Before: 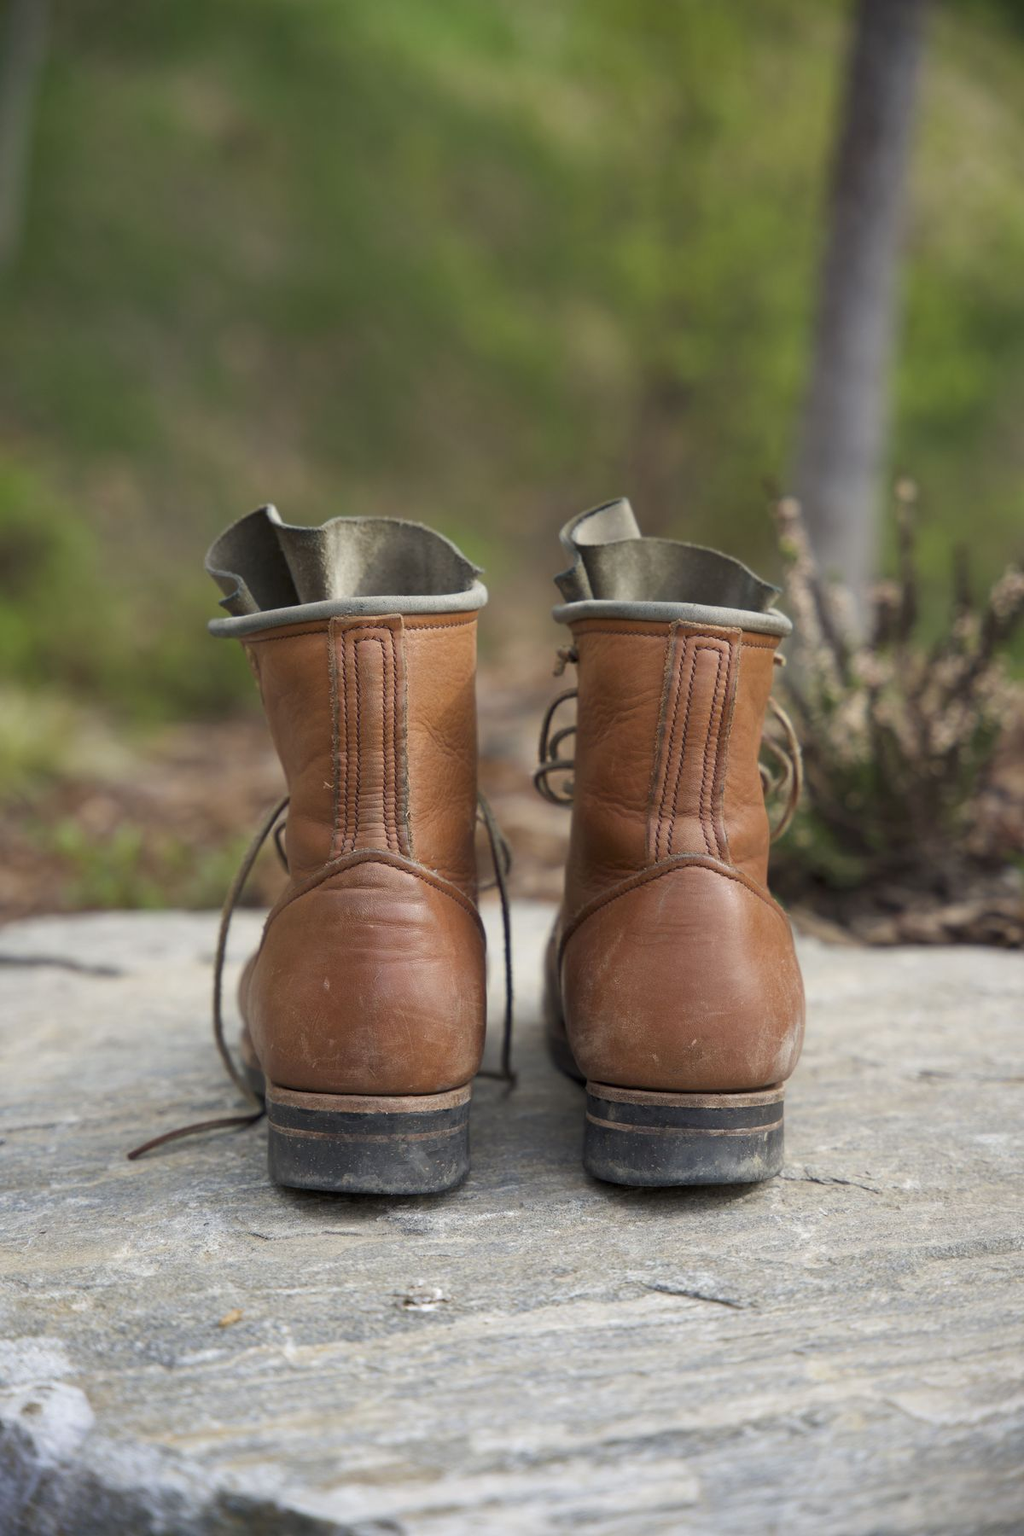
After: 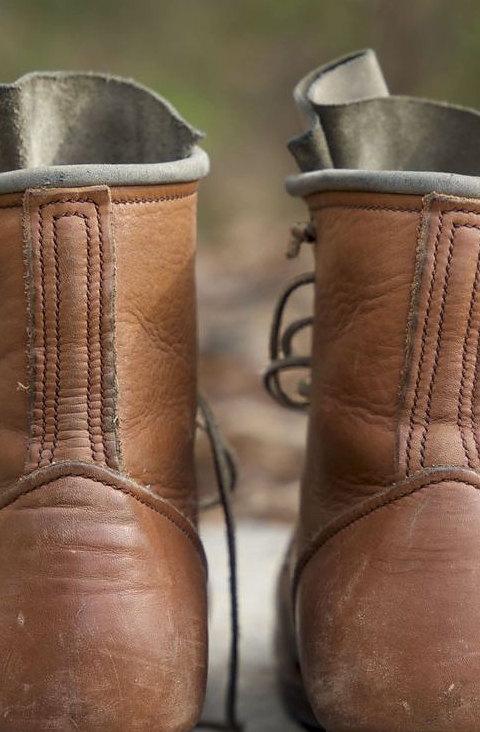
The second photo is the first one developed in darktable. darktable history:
sharpen: radius 1.534, amount 0.36, threshold 1.677
crop: left 30.249%, top 29.708%, right 29.7%, bottom 29.577%
local contrast: on, module defaults
